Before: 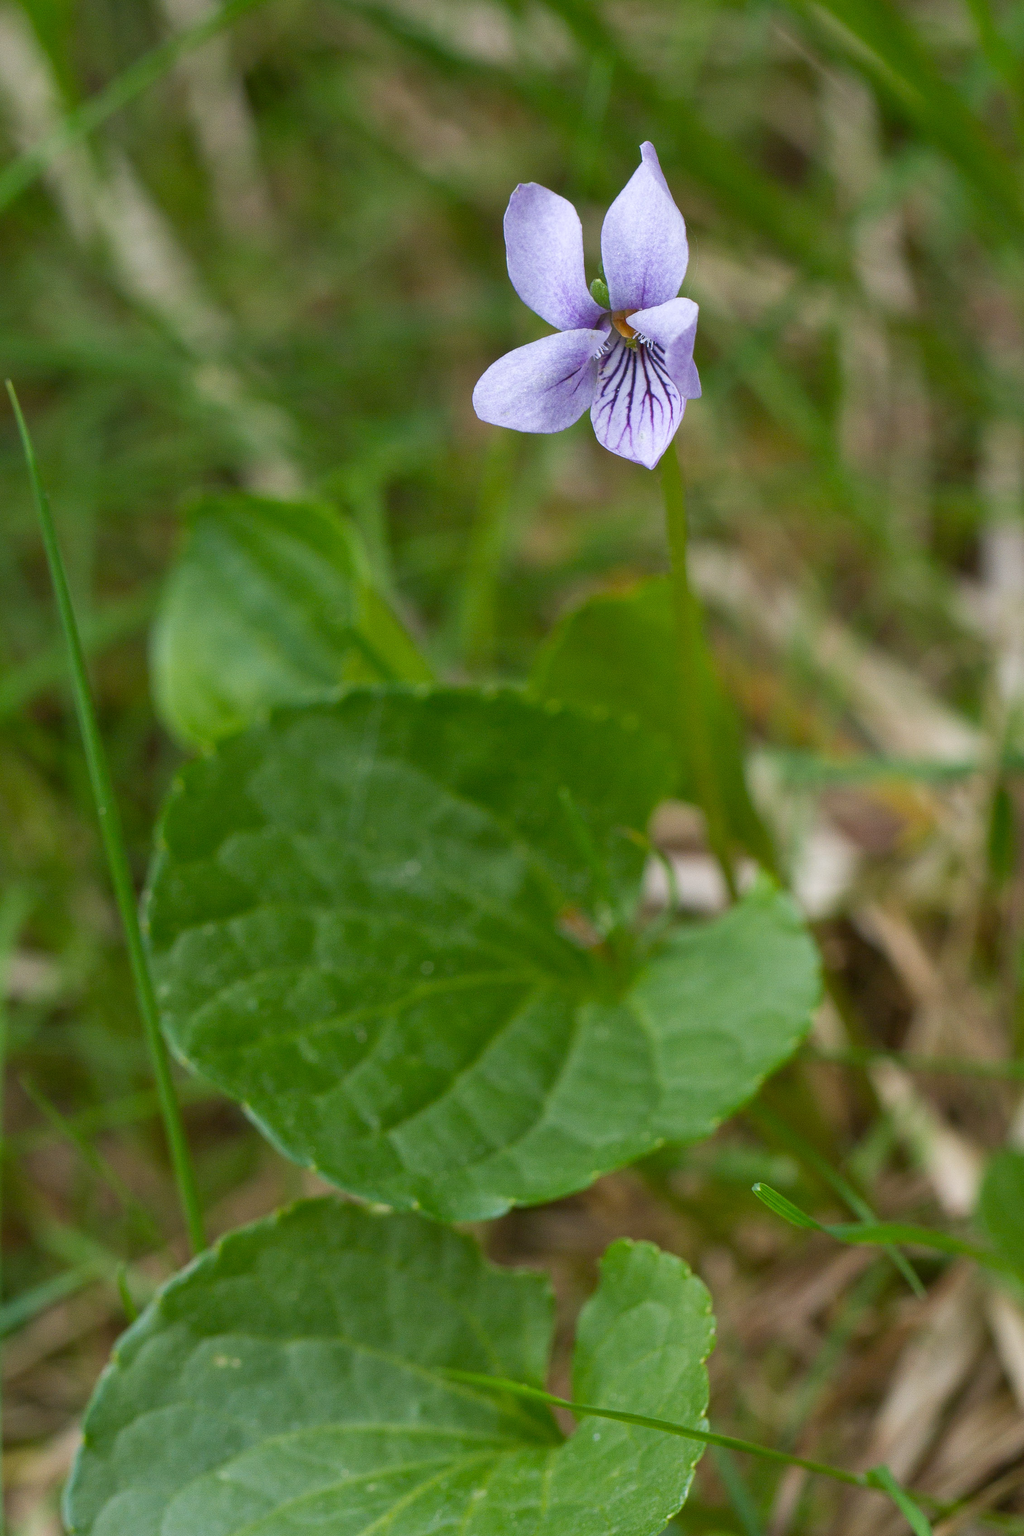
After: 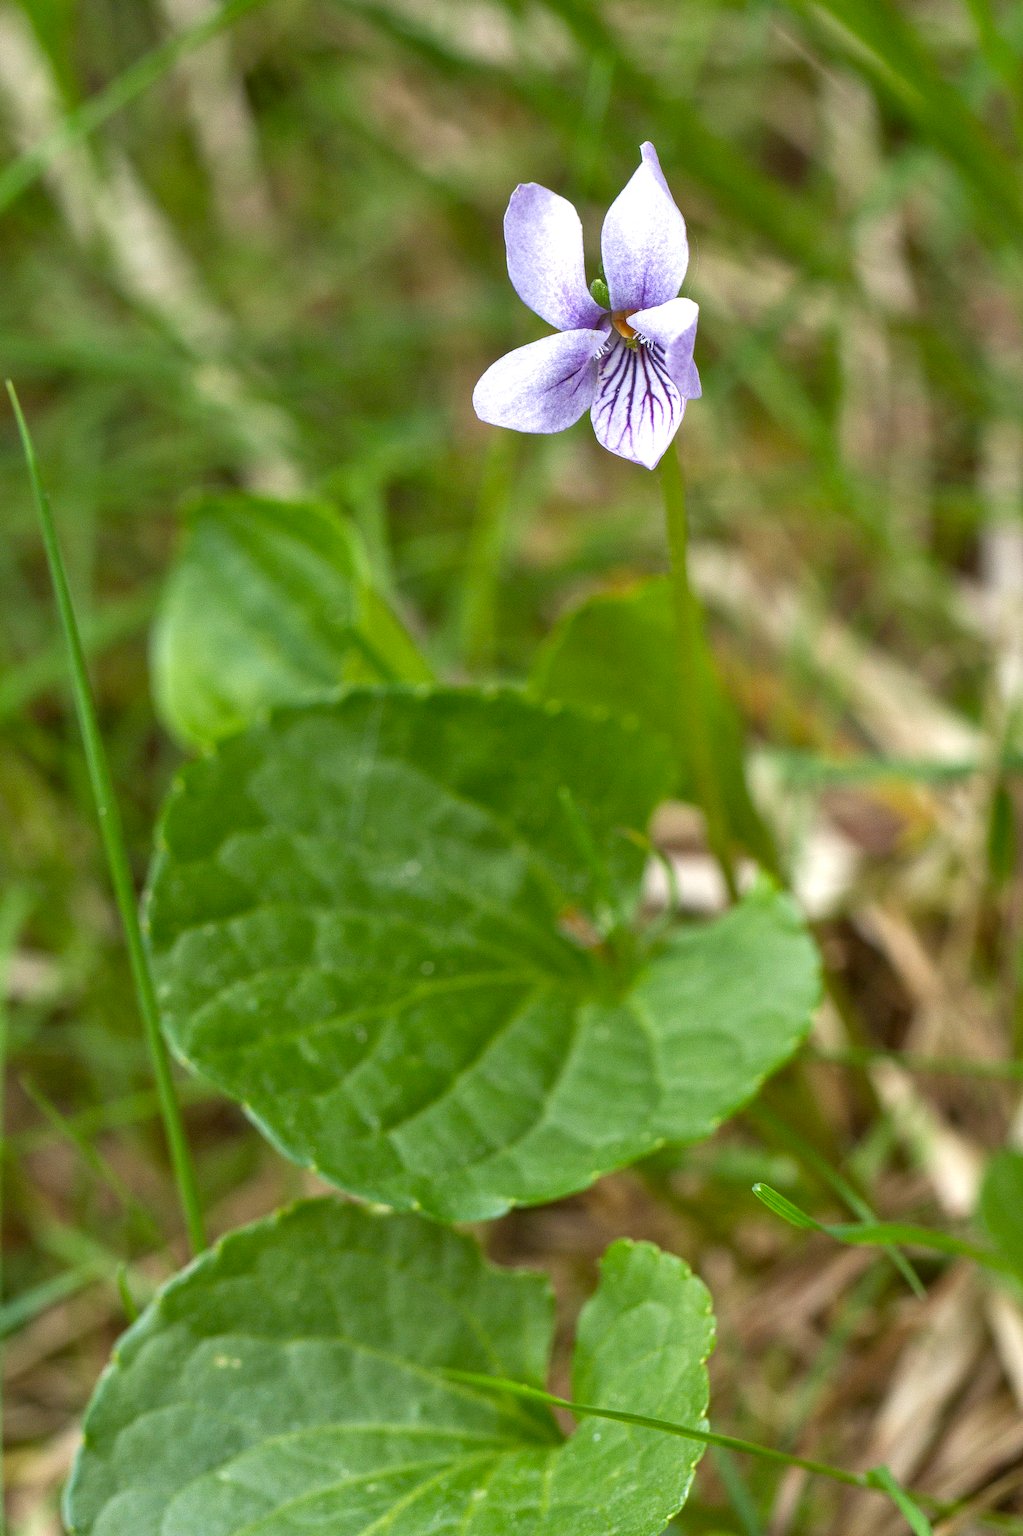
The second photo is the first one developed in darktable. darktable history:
exposure: exposure 0.568 EV, compensate highlight preservation false
shadows and highlights: shadows 58.32, soften with gaussian
local contrast: on, module defaults
color correction: highlights a* -1.17, highlights b* 4.51, shadows a* 3.67
